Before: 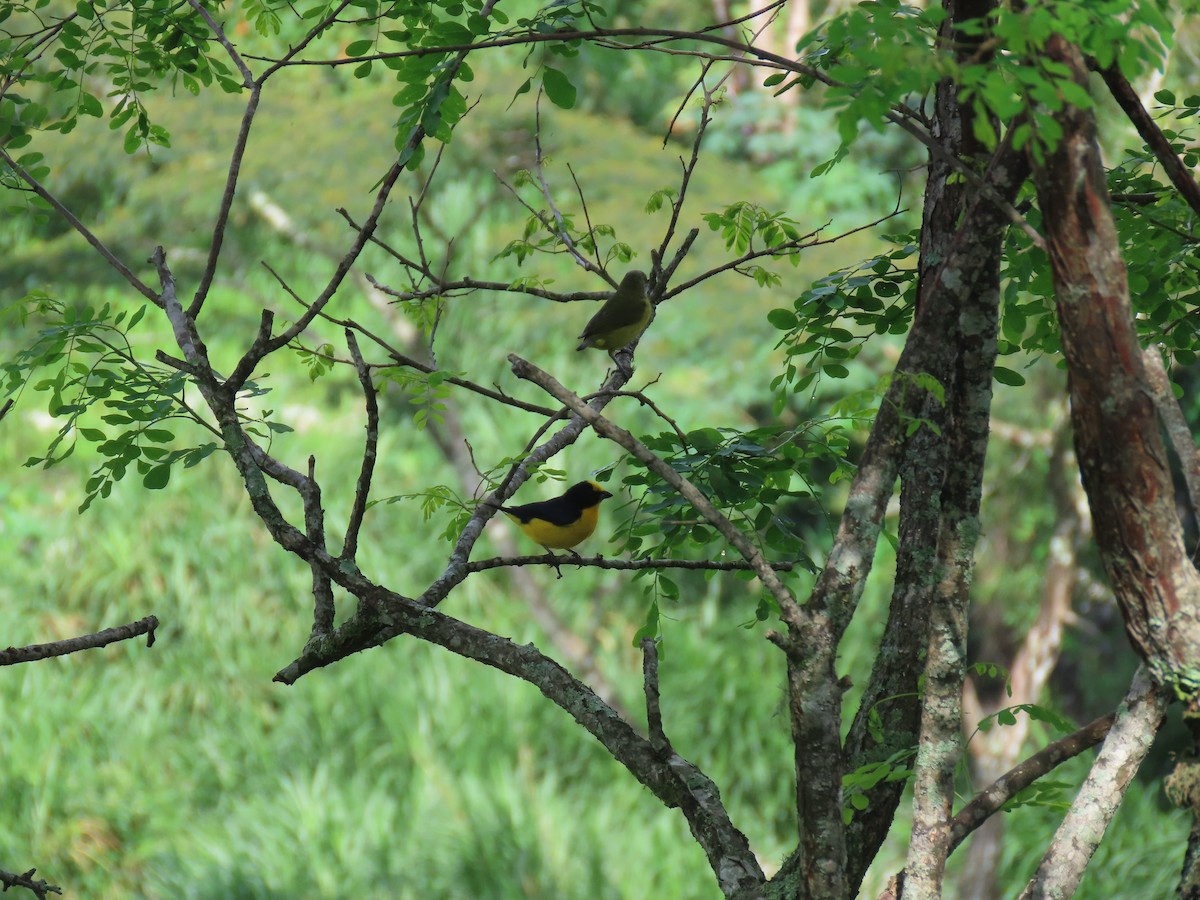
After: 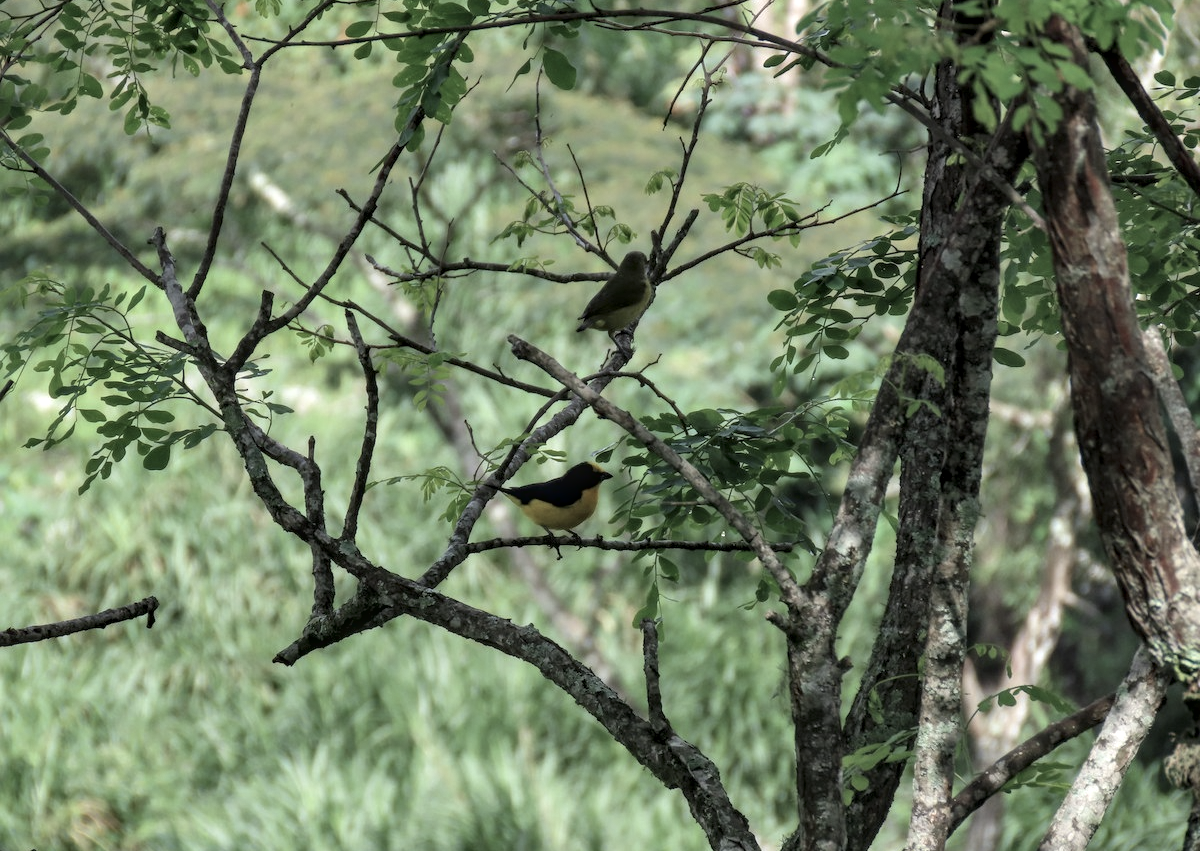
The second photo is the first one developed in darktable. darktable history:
contrast equalizer: y [[0.546, 0.552, 0.554, 0.554, 0.552, 0.546], [0.5 ×6], [0.5 ×6], [0 ×6], [0 ×6]]
contrast brightness saturation: contrast -0.045, saturation -0.42
crop and rotate: top 2.149%, bottom 3.209%
local contrast: on, module defaults
